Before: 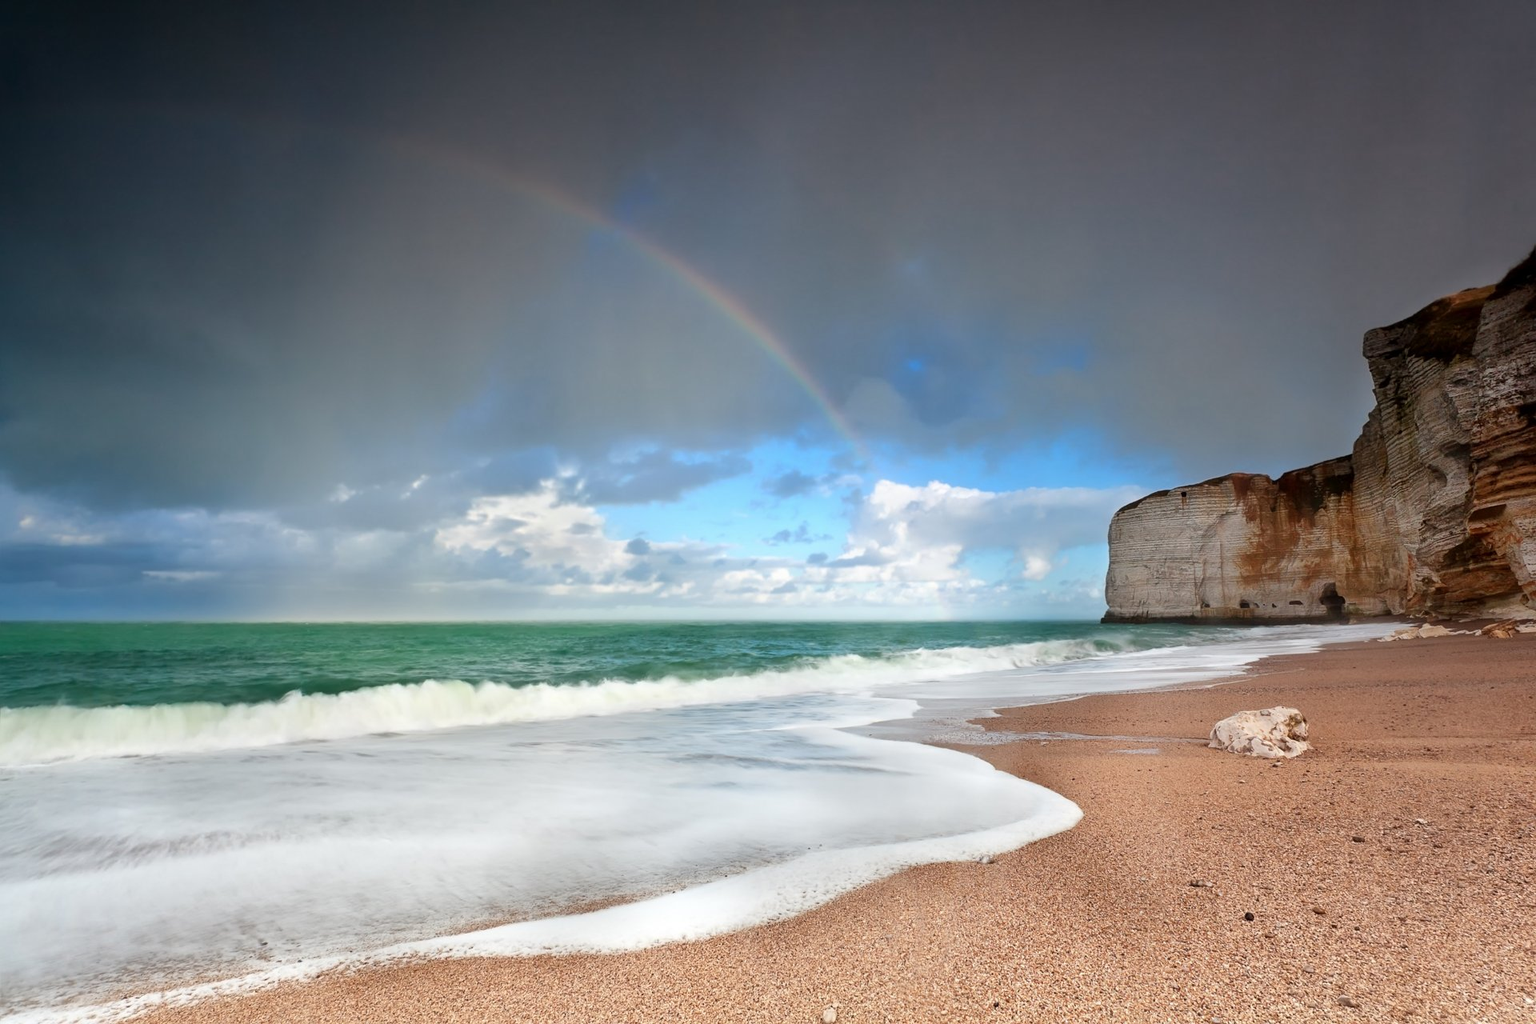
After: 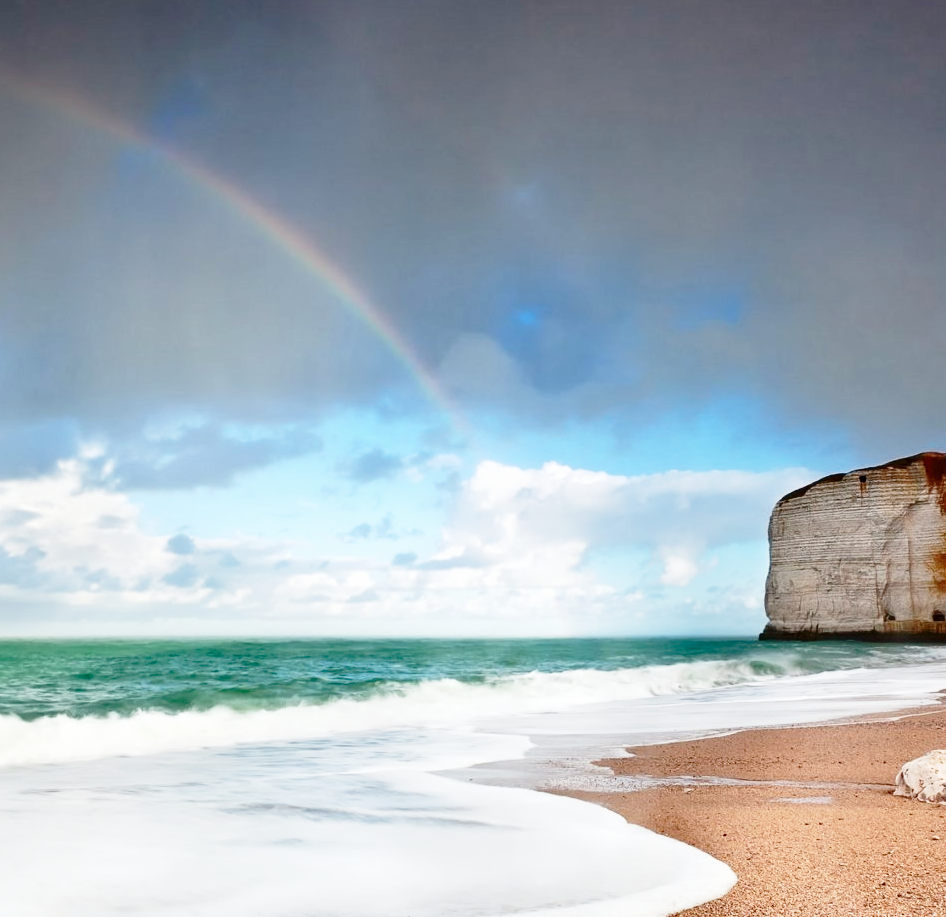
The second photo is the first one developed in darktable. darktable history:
contrast brightness saturation: contrast 0.067, brightness -0.134, saturation 0.048
exposure: black level correction 0.002, compensate exposure bias true, compensate highlight preservation false
base curve: curves: ch0 [(0, 0) (0.028, 0.03) (0.121, 0.232) (0.46, 0.748) (0.859, 0.968) (1, 1)], preserve colors none
crop: left 32.156%, top 10.93%, right 18.522%, bottom 17.428%
